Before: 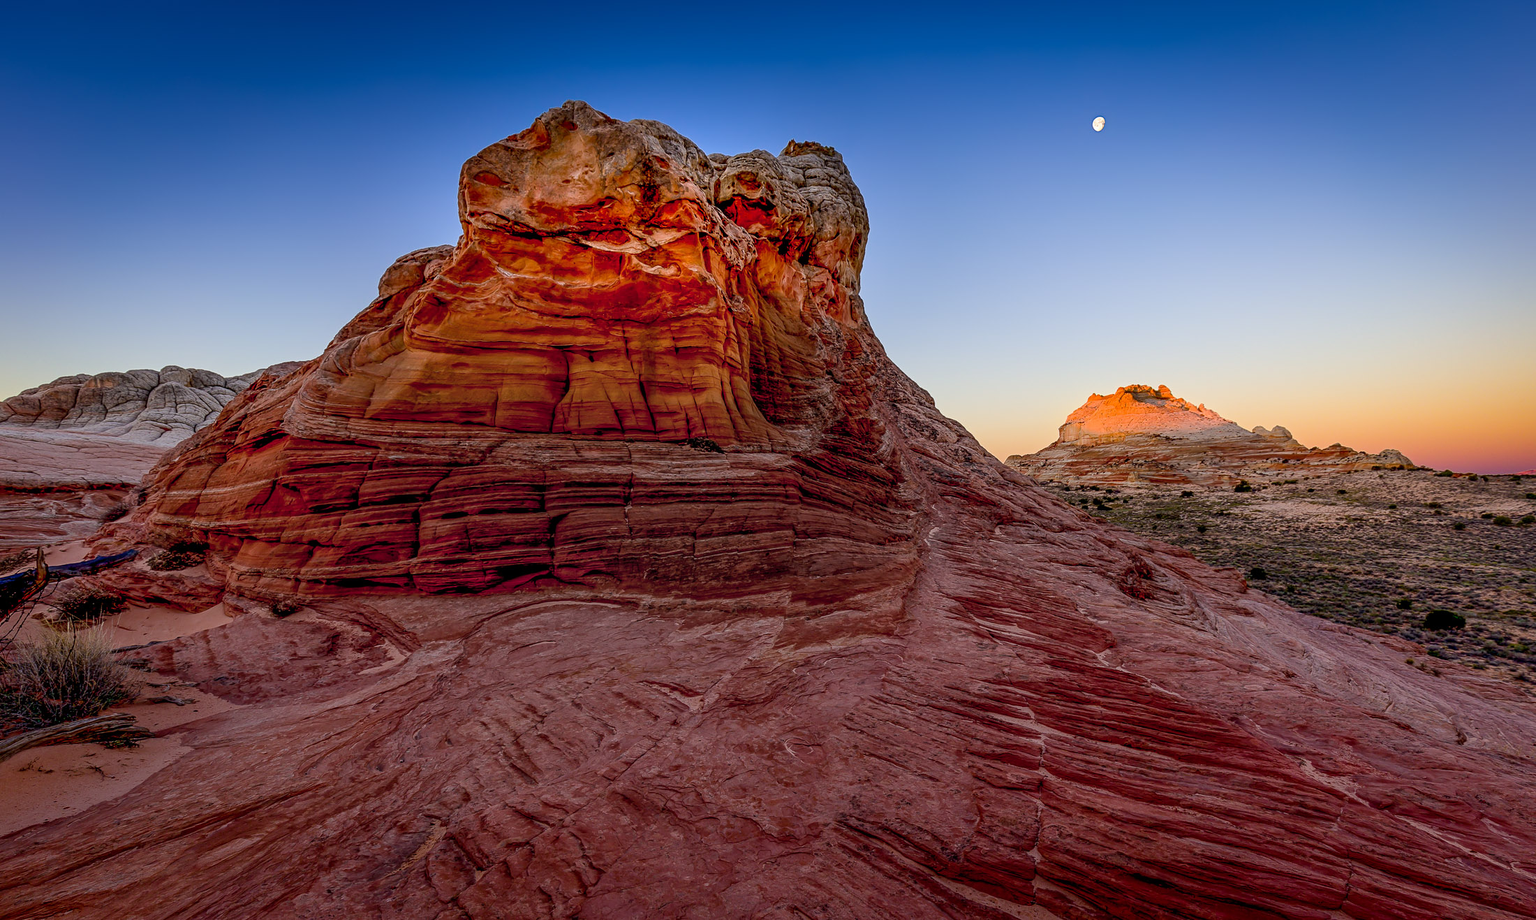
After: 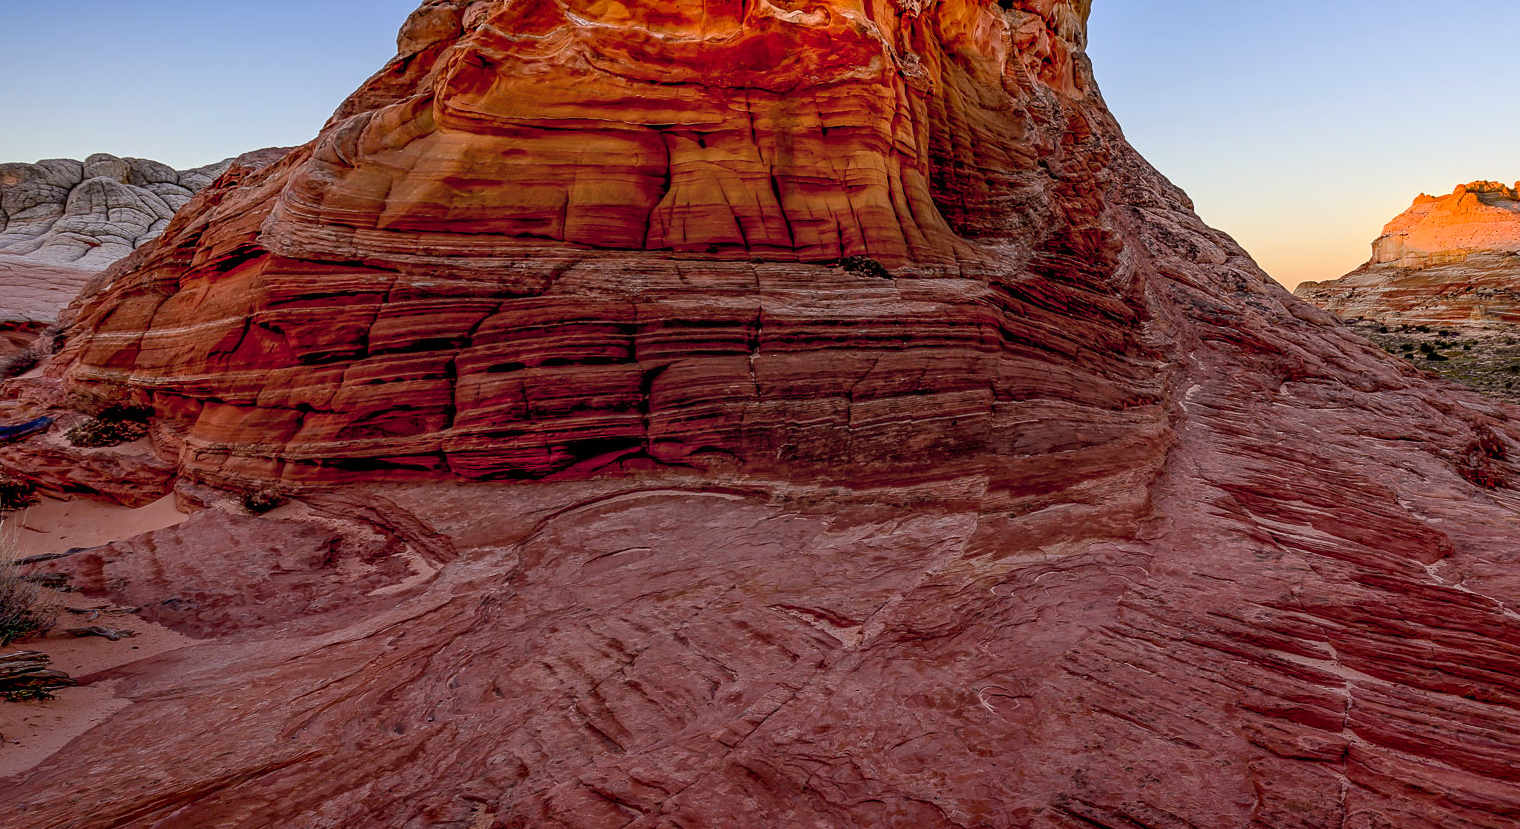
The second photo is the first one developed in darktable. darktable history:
exposure: exposure 0.207 EV, compensate highlight preservation false
crop: left 6.635%, top 28.152%, right 24.263%, bottom 8.892%
